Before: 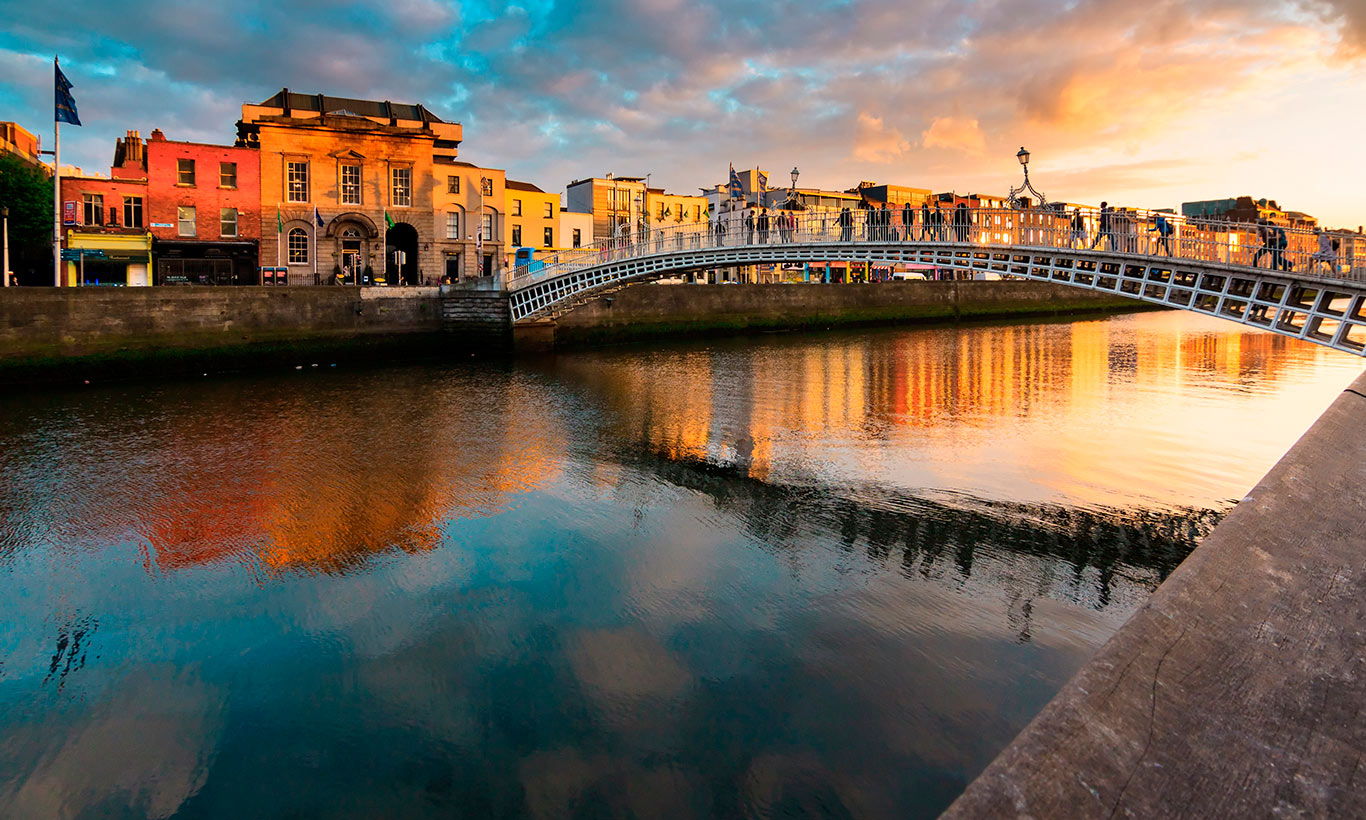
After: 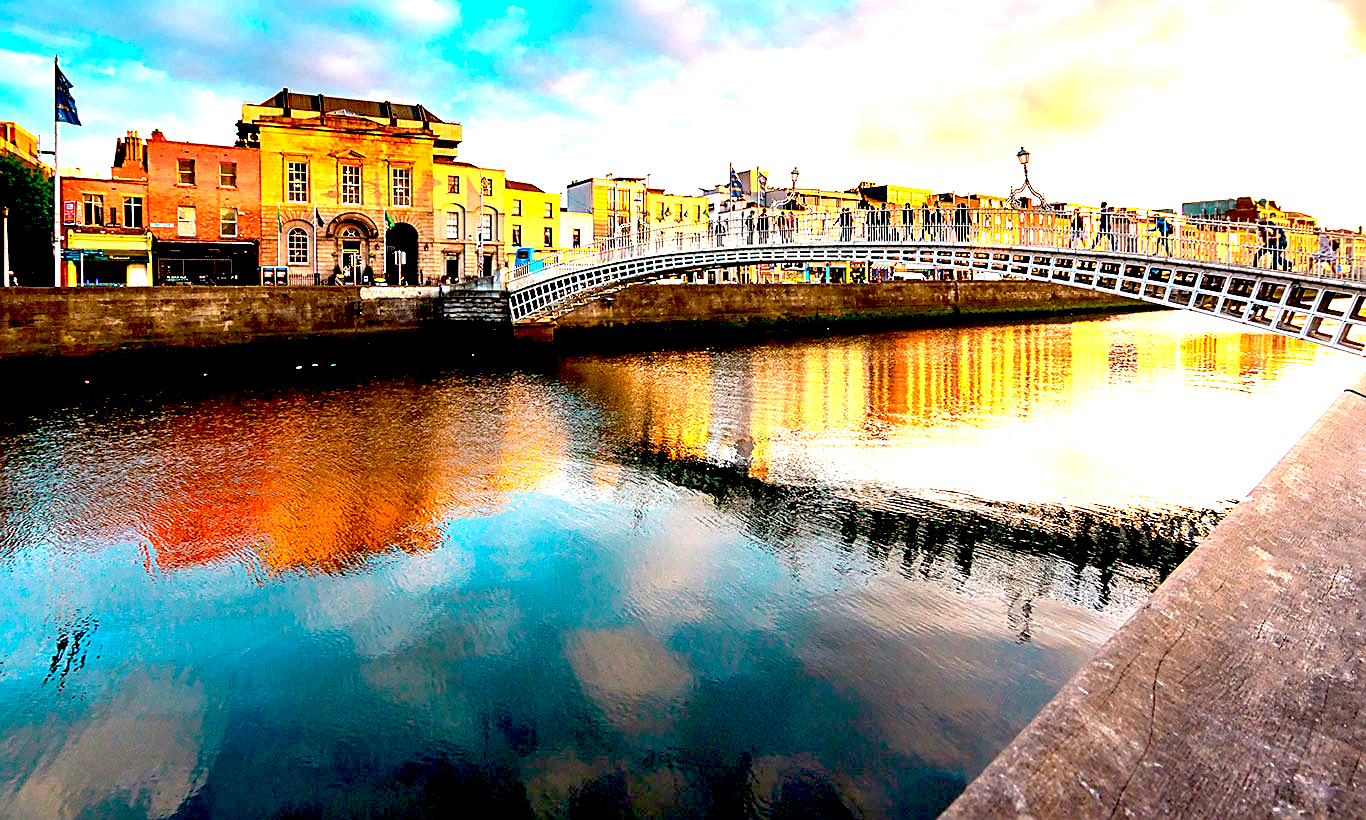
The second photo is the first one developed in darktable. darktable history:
sharpen: on, module defaults
exposure: black level correction 0.016, exposure 1.766 EV, compensate highlight preservation false
